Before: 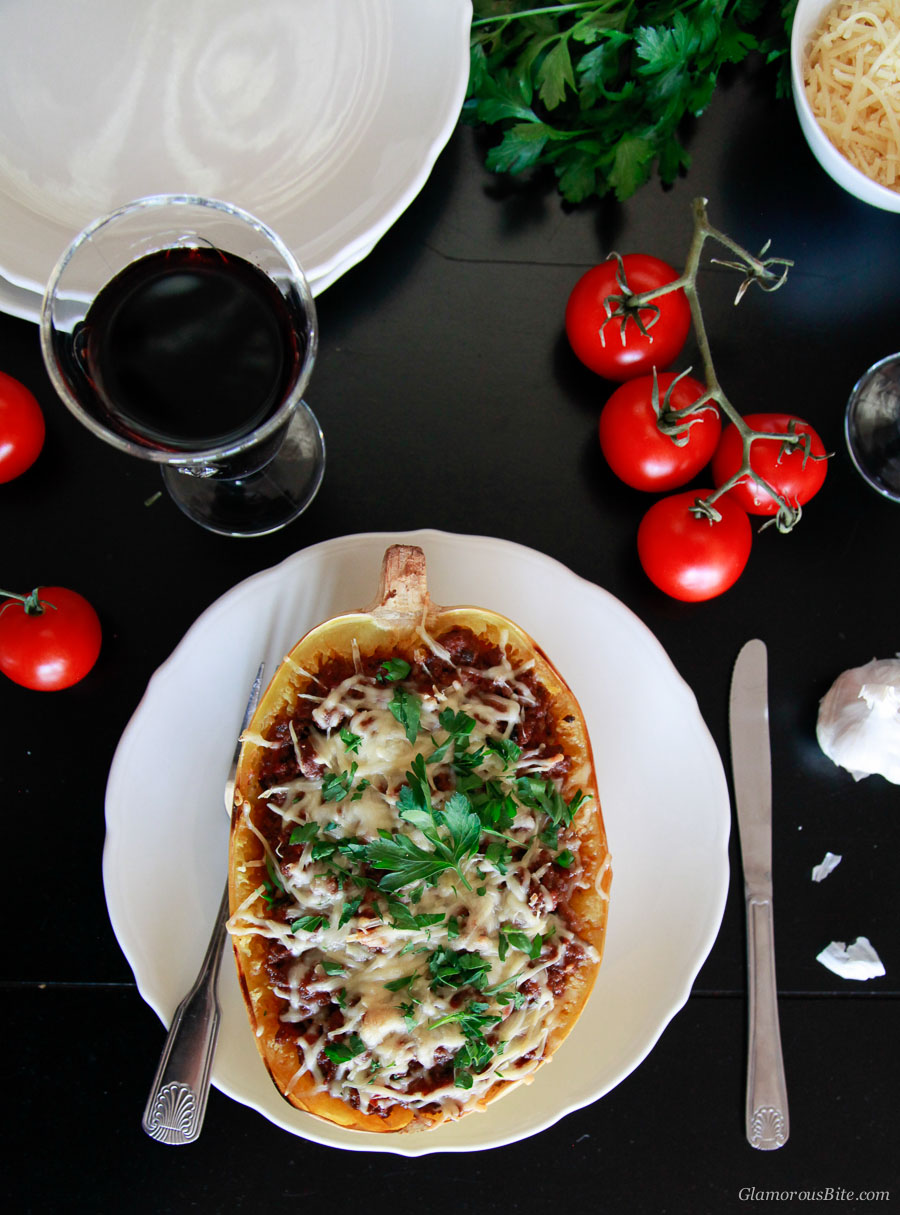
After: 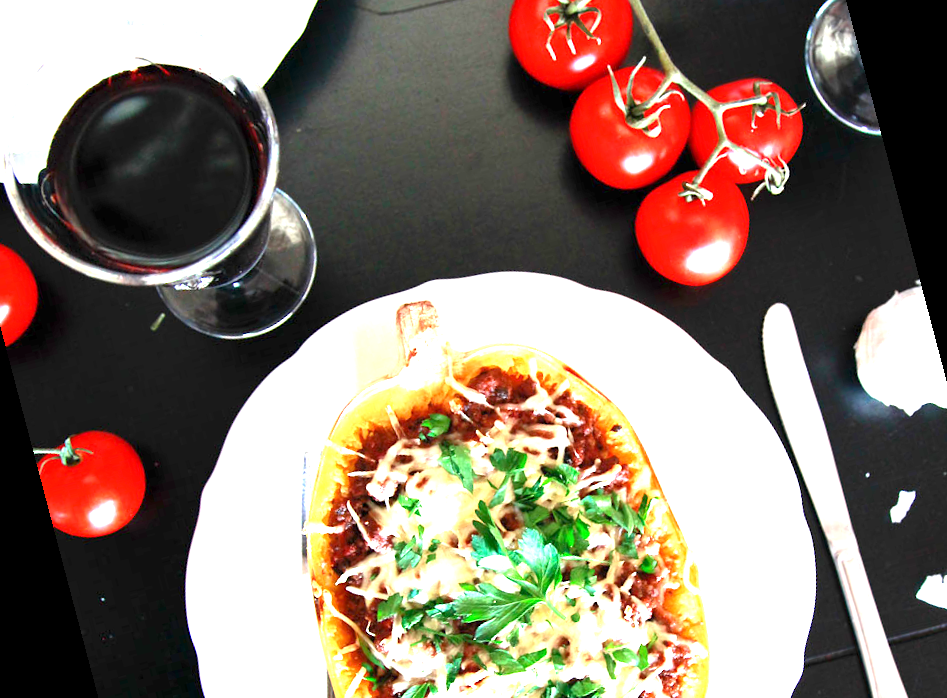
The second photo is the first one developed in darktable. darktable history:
rotate and perspective: rotation -14.8°, crop left 0.1, crop right 0.903, crop top 0.25, crop bottom 0.748
contrast brightness saturation: contrast 0.07
exposure: exposure 2.207 EV, compensate highlight preservation false
